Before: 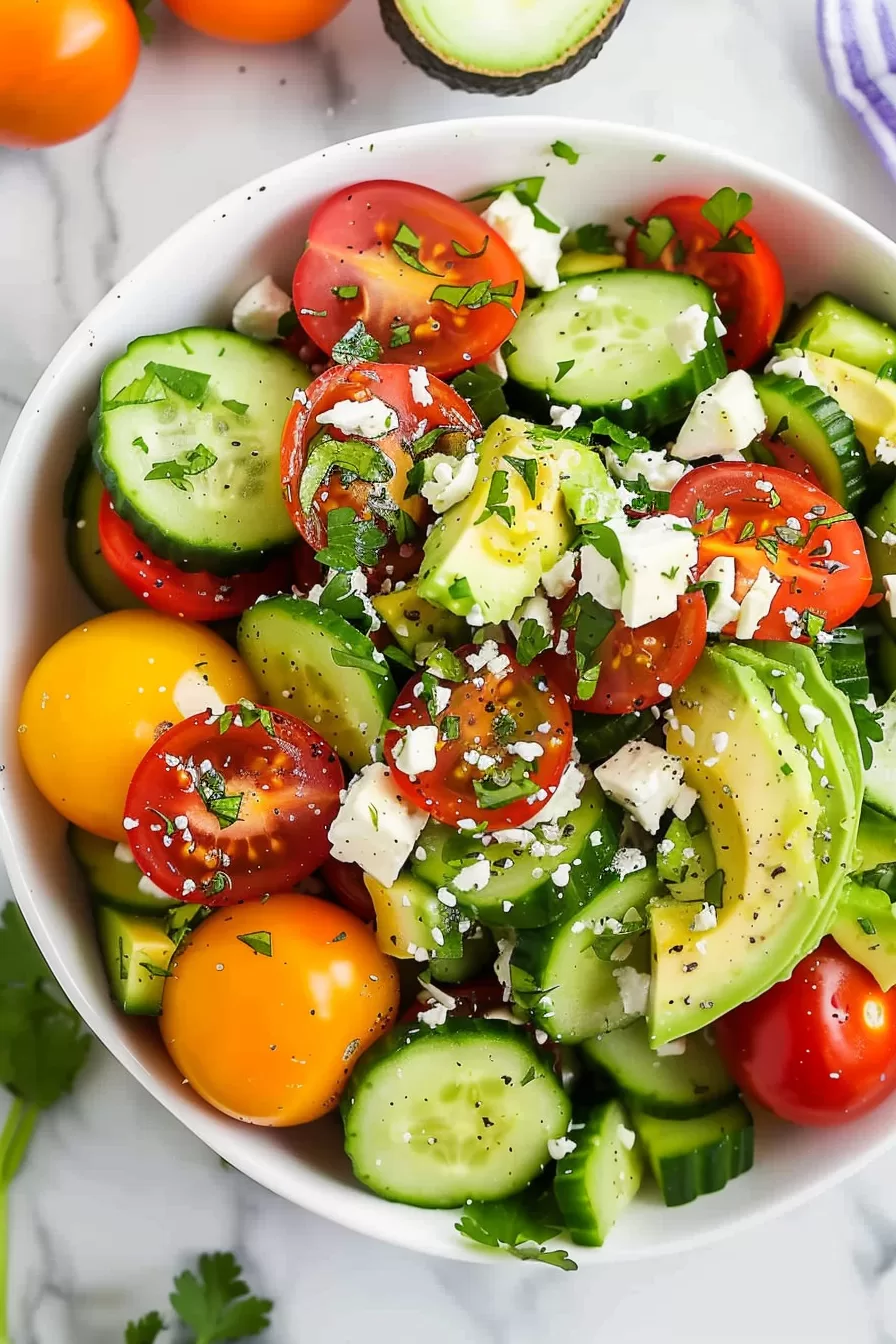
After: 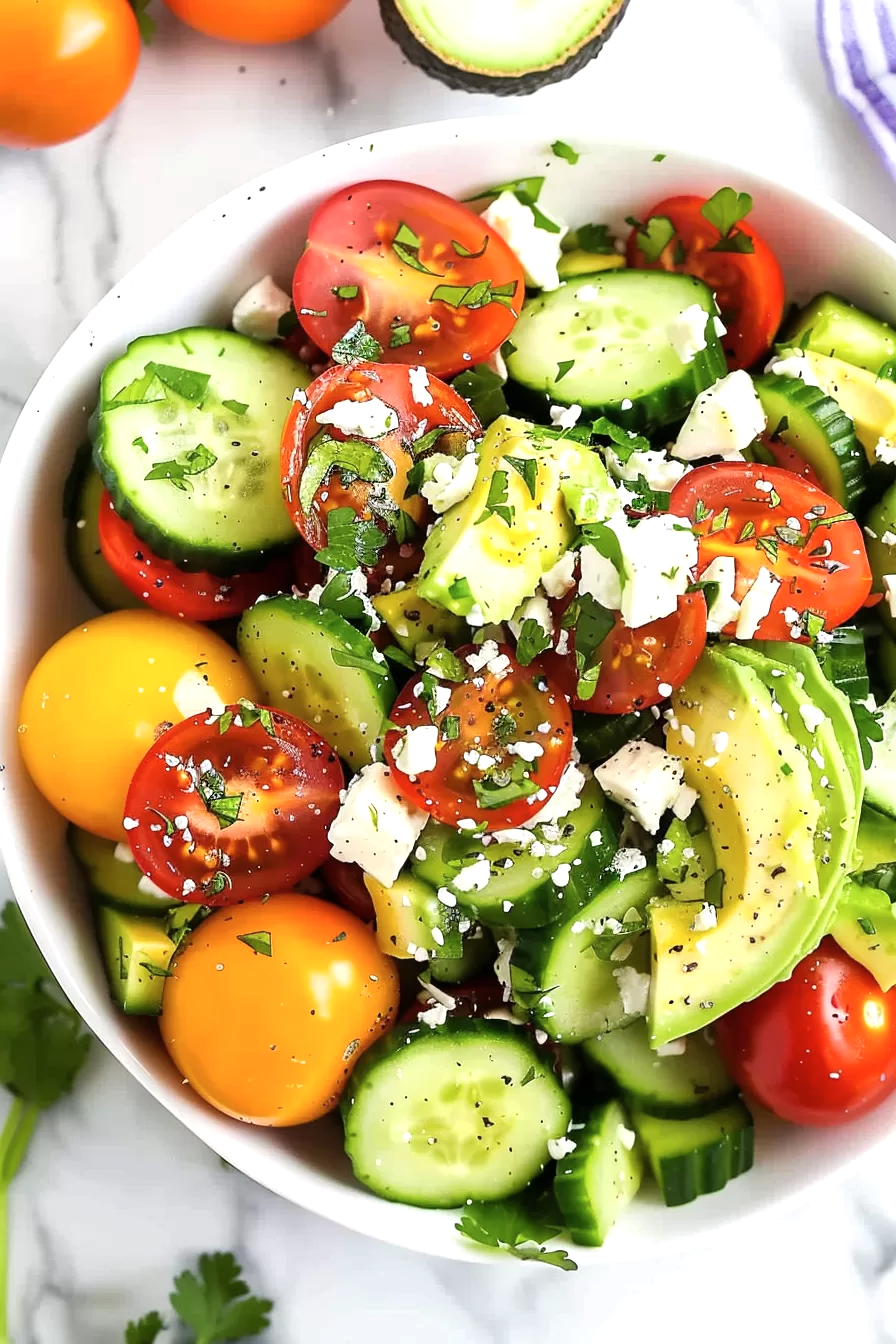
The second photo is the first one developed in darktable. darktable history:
contrast brightness saturation: saturation -0.061
tone equalizer: -8 EV -0.446 EV, -7 EV -0.384 EV, -6 EV -0.359 EV, -5 EV -0.253 EV, -3 EV 0.205 EV, -2 EV 0.337 EV, -1 EV 0.404 EV, +0 EV 0.43 EV
